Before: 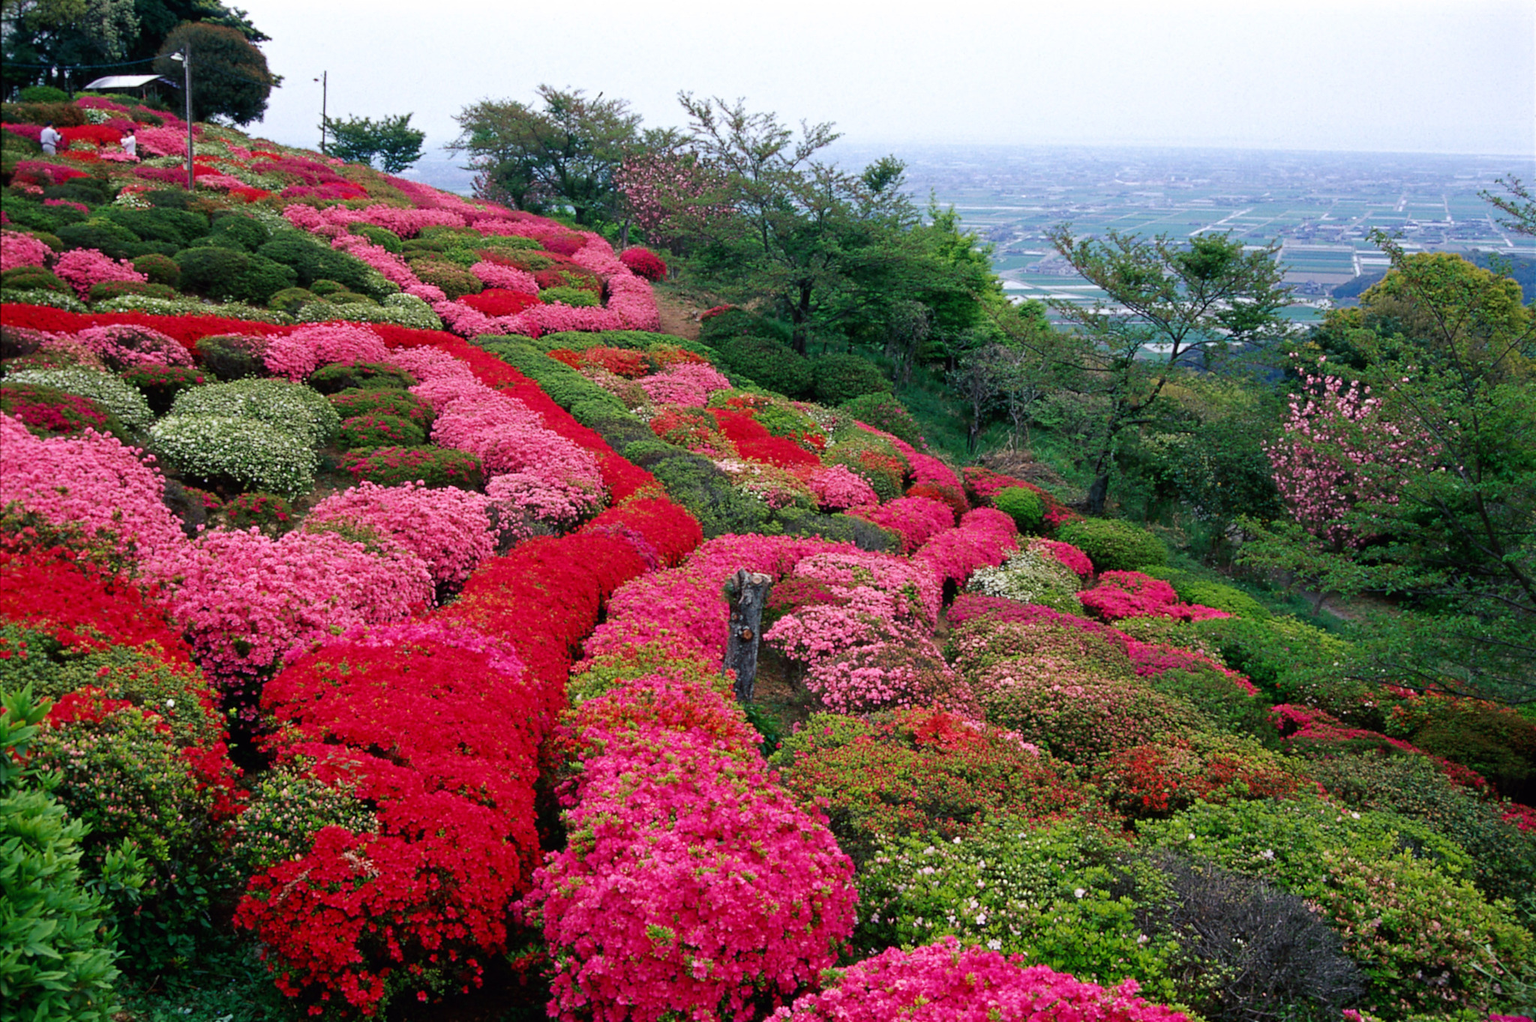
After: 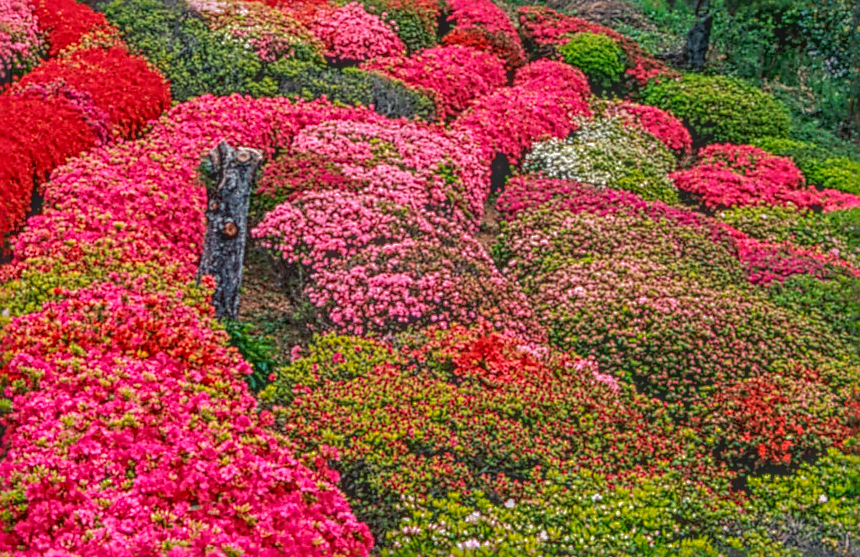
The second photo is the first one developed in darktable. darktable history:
contrast brightness saturation: contrast -0.102, brightness 0.048, saturation 0.083
color zones: curves: ch1 [(0, 0.455) (0.063, 0.455) (0.286, 0.495) (0.429, 0.5) (0.571, 0.5) (0.714, 0.5) (0.857, 0.5) (1, 0.455)]; ch2 [(0, 0.532) (0.063, 0.521) (0.233, 0.447) (0.429, 0.489) (0.571, 0.5) (0.714, 0.5) (0.857, 0.5) (1, 0.532)]
sharpen: radius 3.726, amount 0.927
crop: left 37.431%, top 45.307%, right 20.56%, bottom 13.792%
color correction: highlights b* -0.039, saturation 1.13
shadows and highlights: on, module defaults
local contrast: highlights 2%, shadows 5%, detail 201%, midtone range 0.244
